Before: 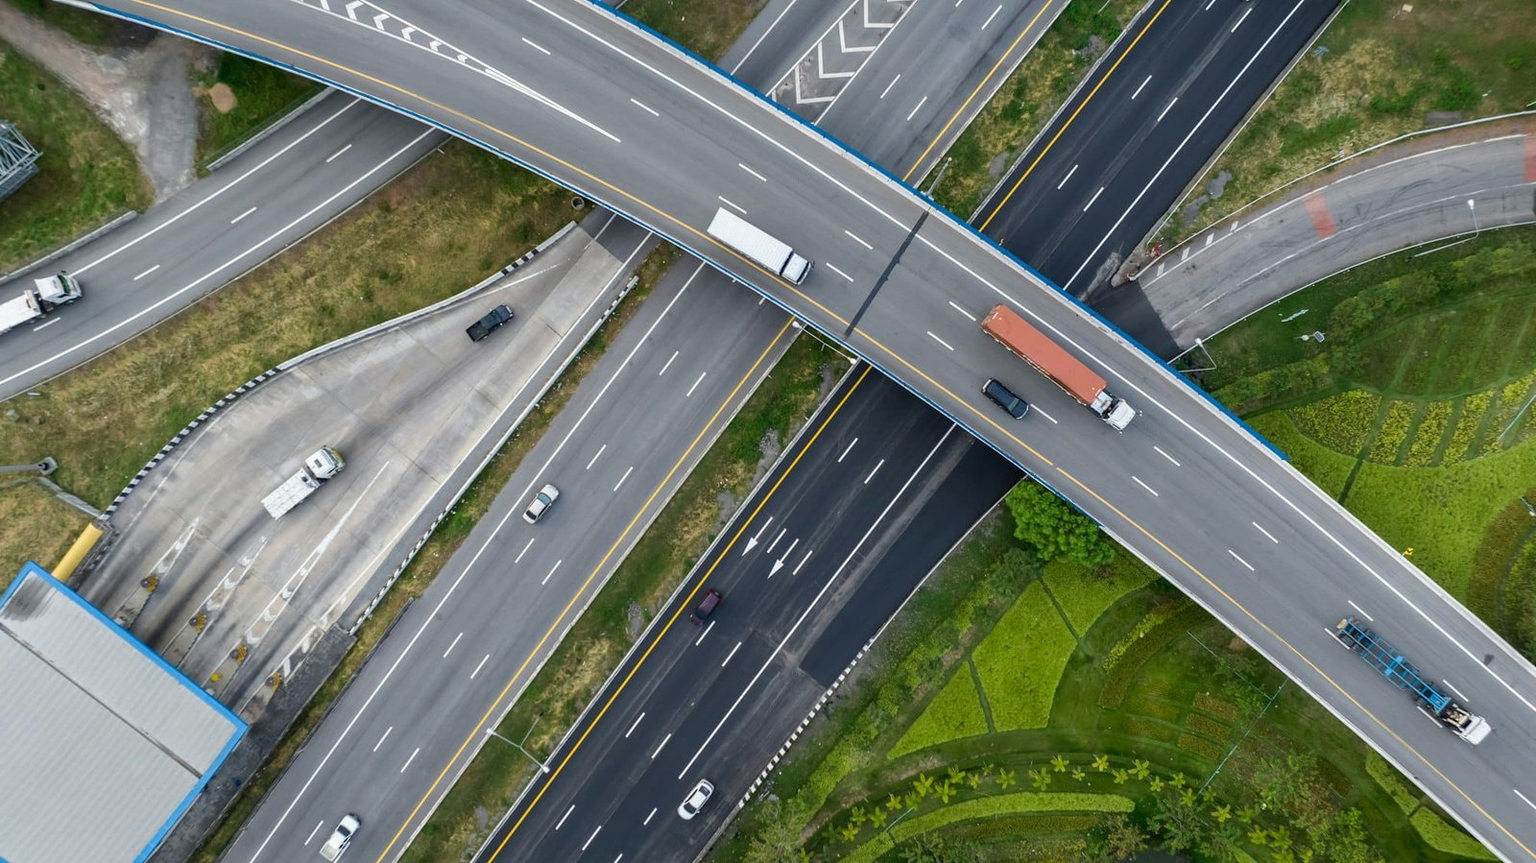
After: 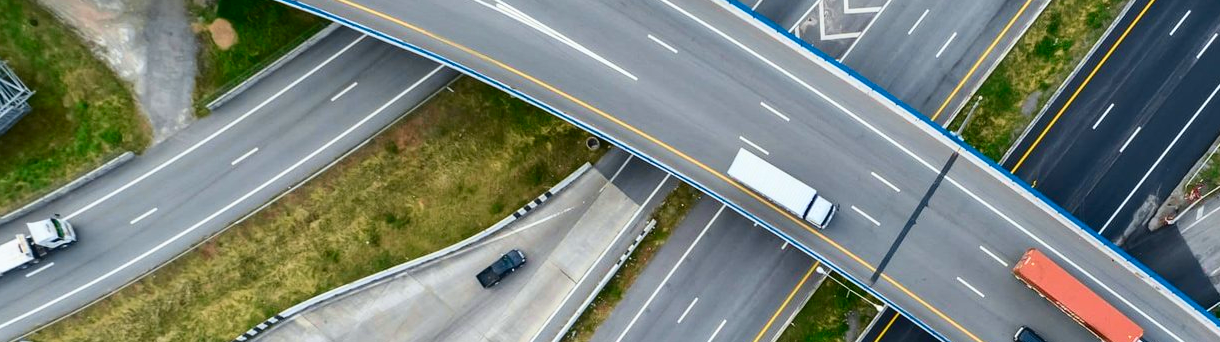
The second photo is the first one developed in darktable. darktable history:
crop: left 0.579%, top 7.627%, right 23.167%, bottom 54.275%
tone curve: curves: ch0 [(0.001, 0.034) (0.115, 0.093) (0.251, 0.232) (0.382, 0.397) (0.652, 0.719) (0.802, 0.876) (1, 0.998)]; ch1 [(0, 0) (0.384, 0.324) (0.472, 0.466) (0.504, 0.5) (0.517, 0.533) (0.547, 0.564) (0.582, 0.628) (0.657, 0.727) (1, 1)]; ch2 [(0, 0) (0.278, 0.232) (0.5, 0.5) (0.531, 0.552) (0.61, 0.653) (1, 1)], color space Lab, independent channels, preserve colors none
